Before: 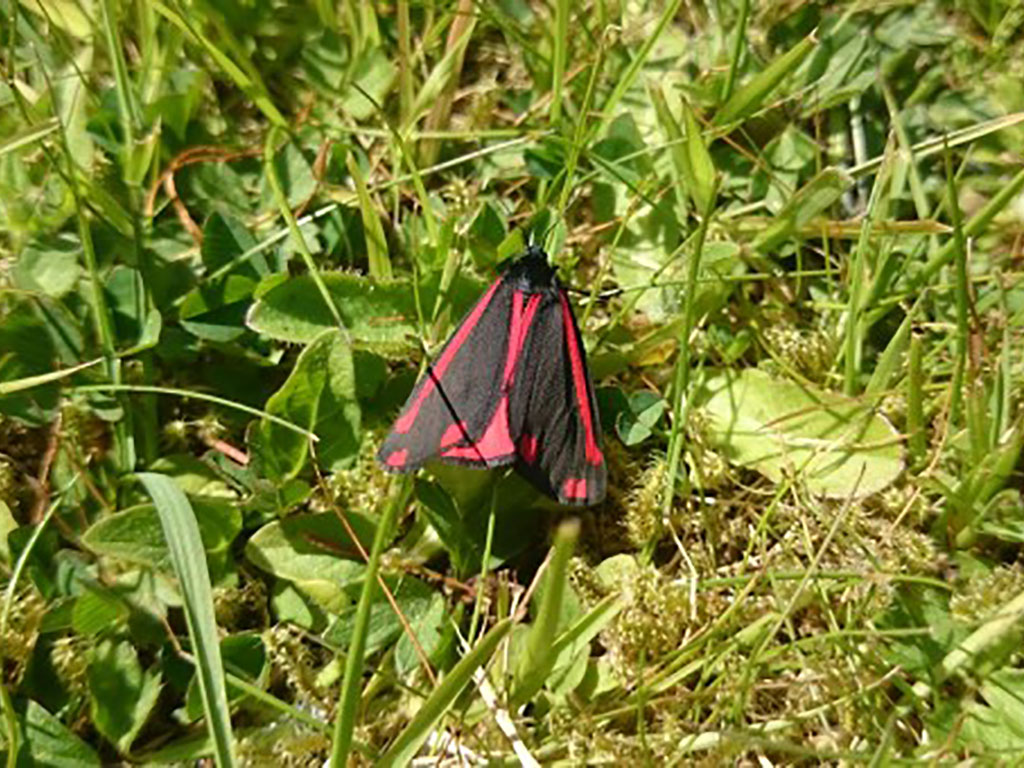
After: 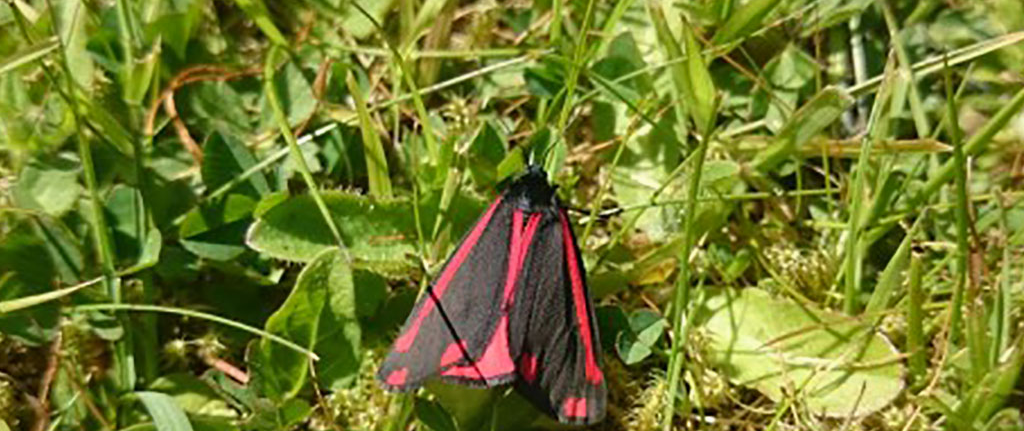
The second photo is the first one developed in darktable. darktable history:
crop and rotate: top 10.605%, bottom 33.274%
shadows and highlights: shadows 43.71, white point adjustment -1.46, soften with gaussian
